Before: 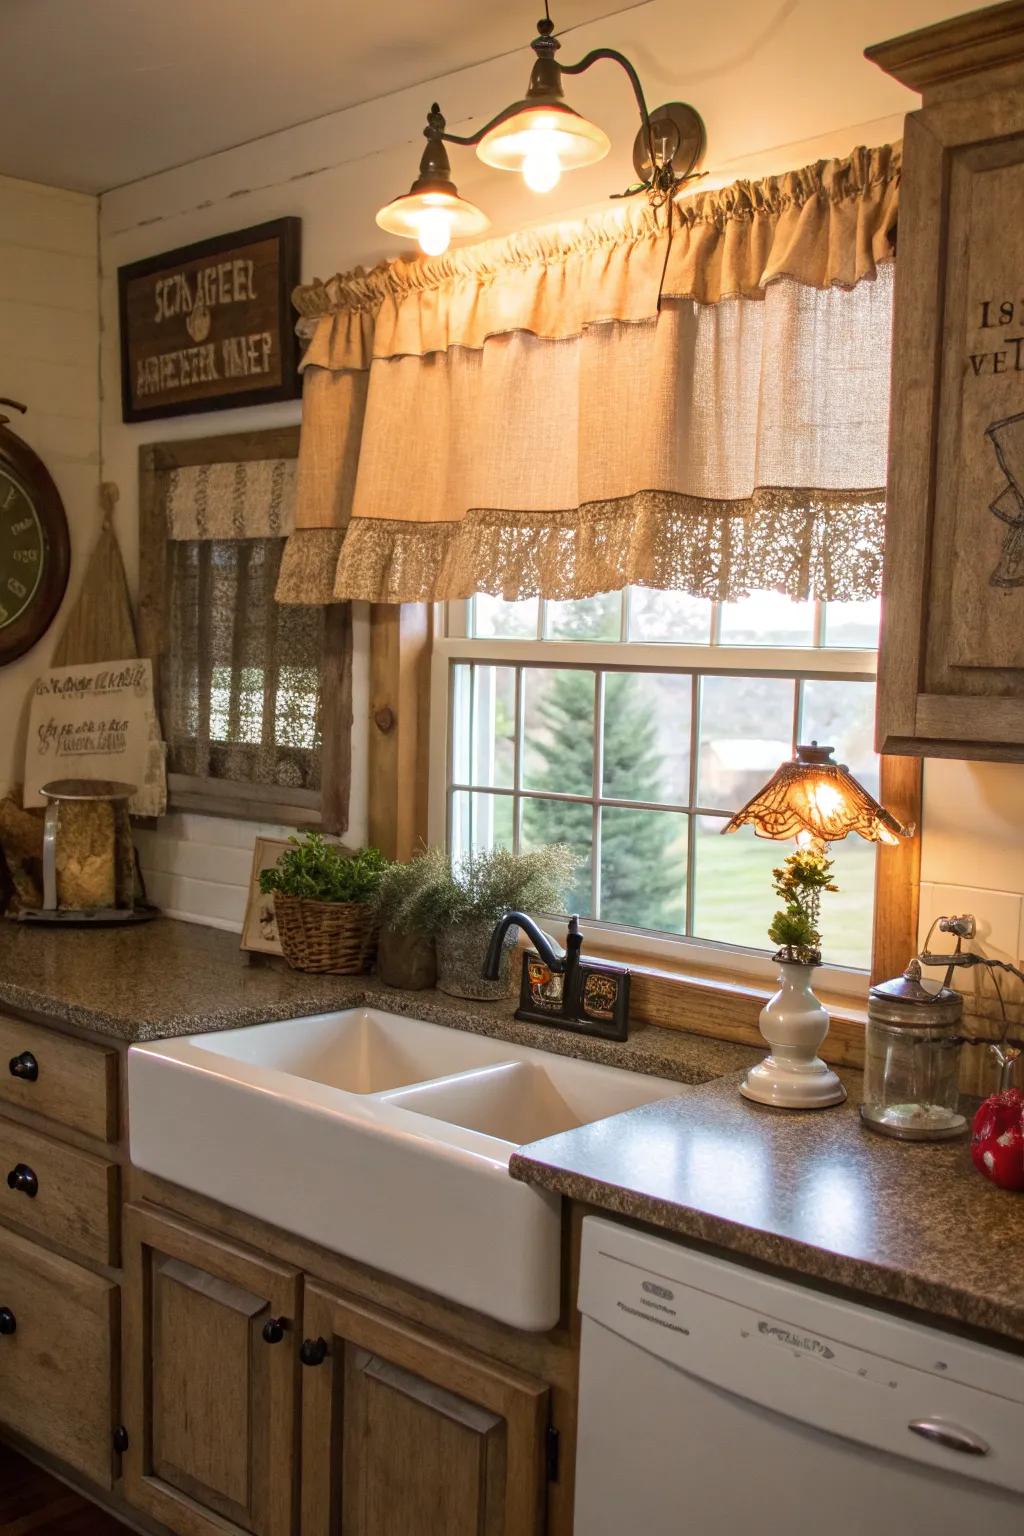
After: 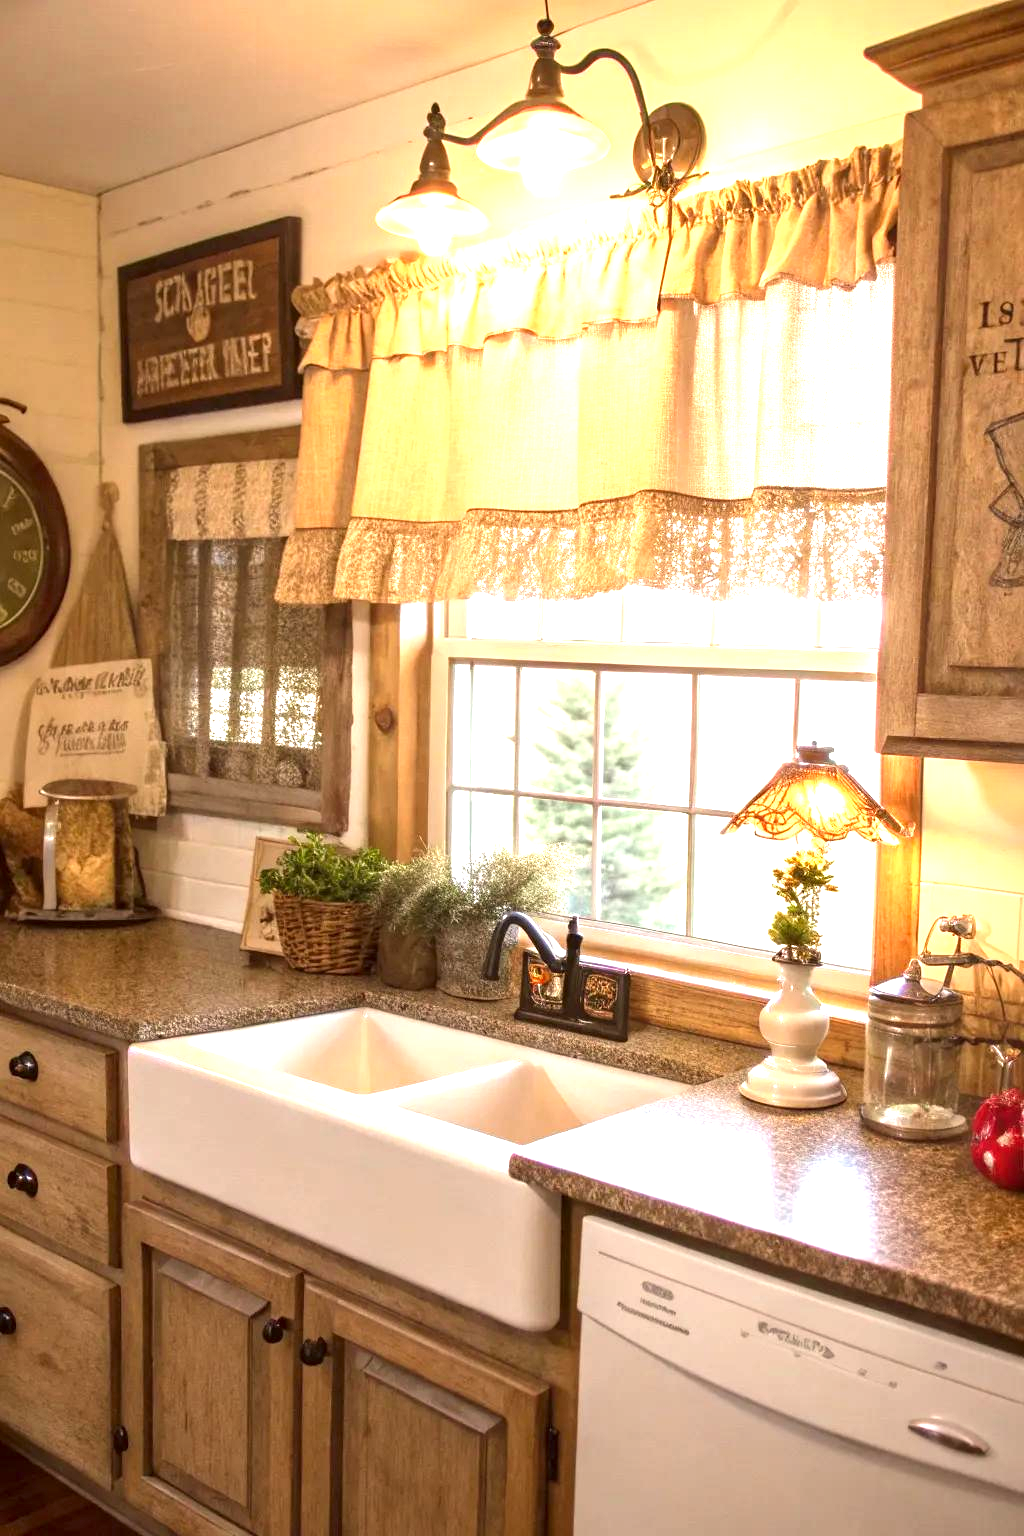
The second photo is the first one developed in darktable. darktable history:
exposure: black level correction 0, exposure 1.475 EV, compensate highlight preservation false
color correction: highlights a* 6.08, highlights b* 8.02, shadows a* 6.7, shadows b* 6.98, saturation 0.929
